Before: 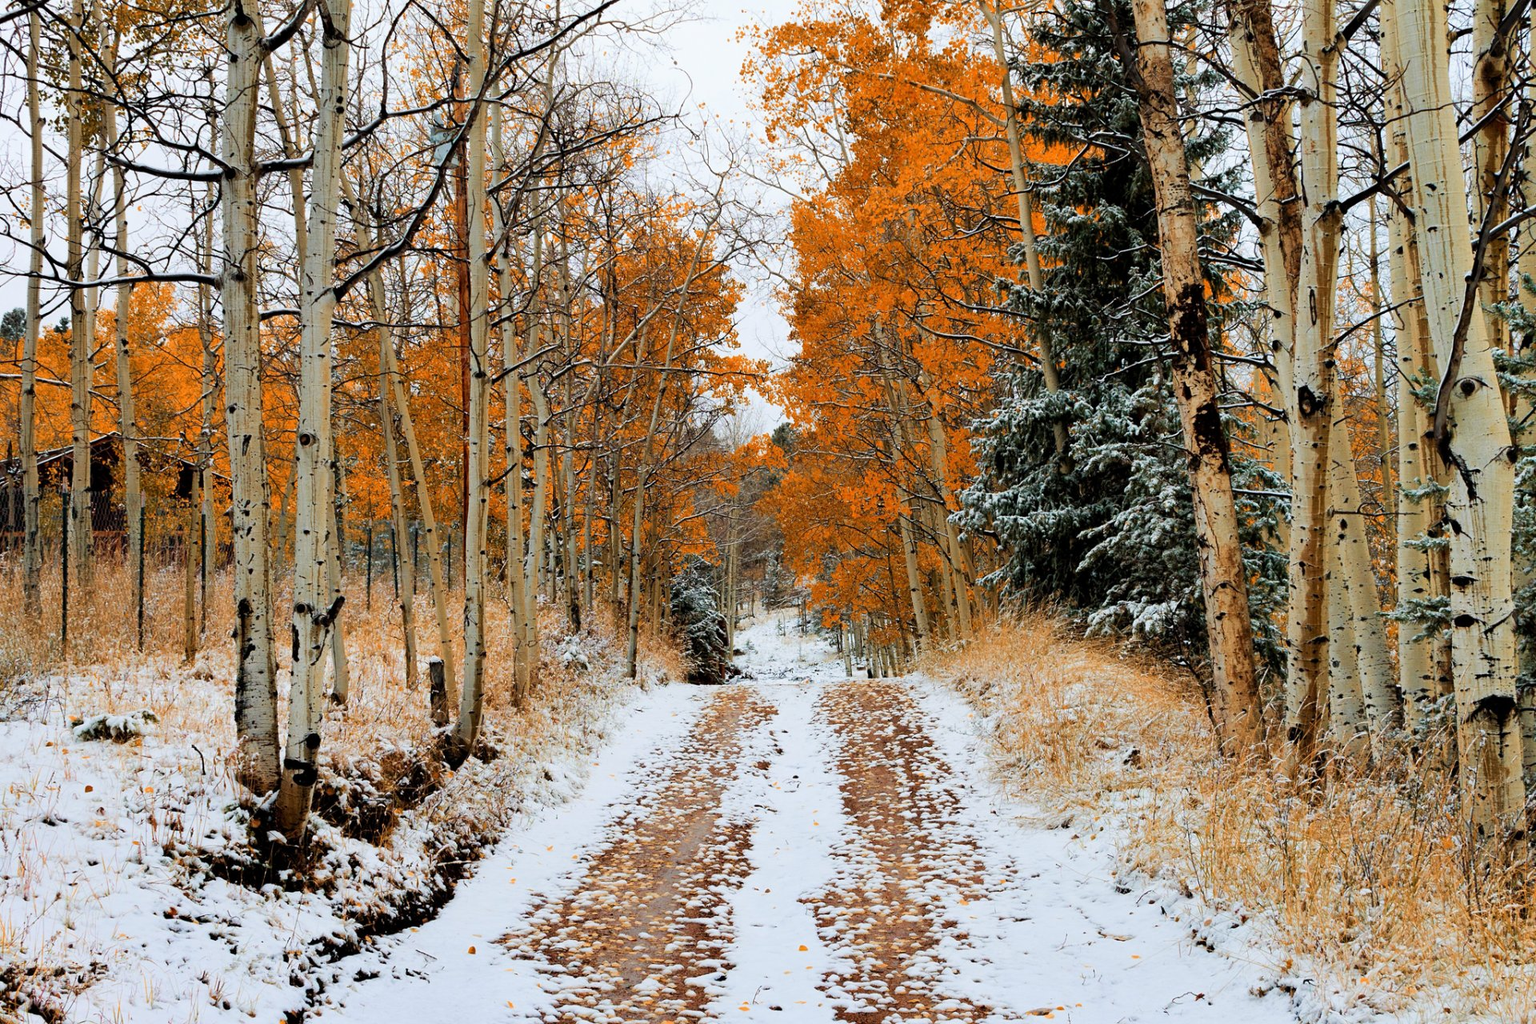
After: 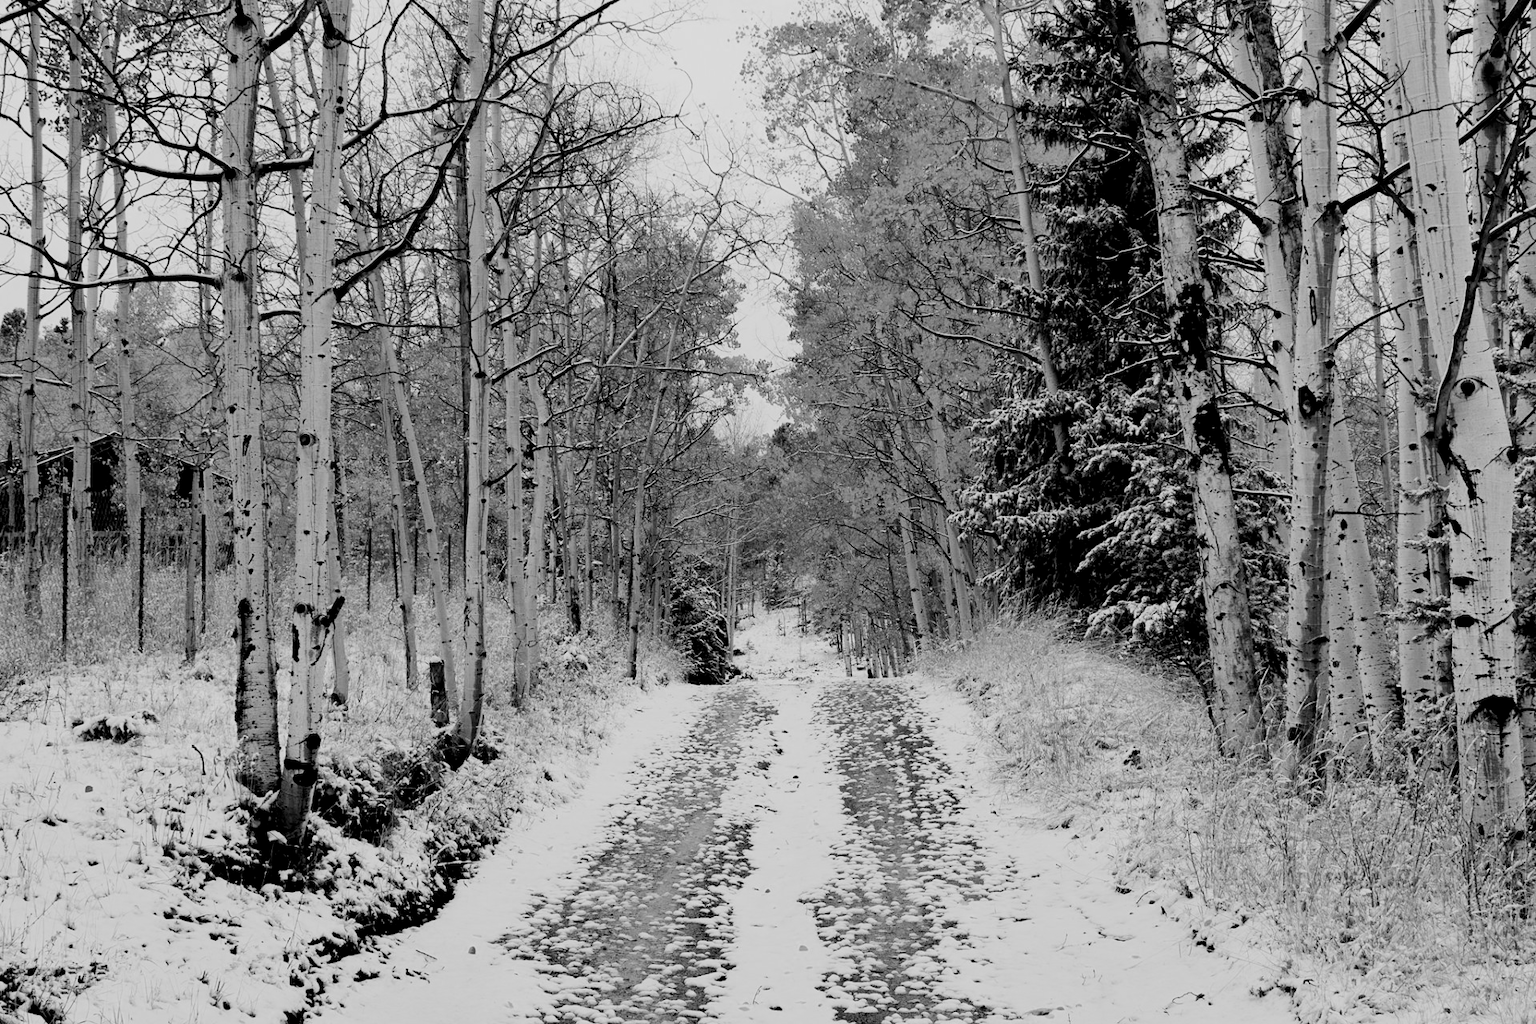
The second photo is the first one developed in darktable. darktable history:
filmic rgb: black relative exposure -7.65 EV, white relative exposure 4.56 EV, hardness 3.61
monochrome: on, module defaults
levels: levels [0.016, 0.484, 0.953]
